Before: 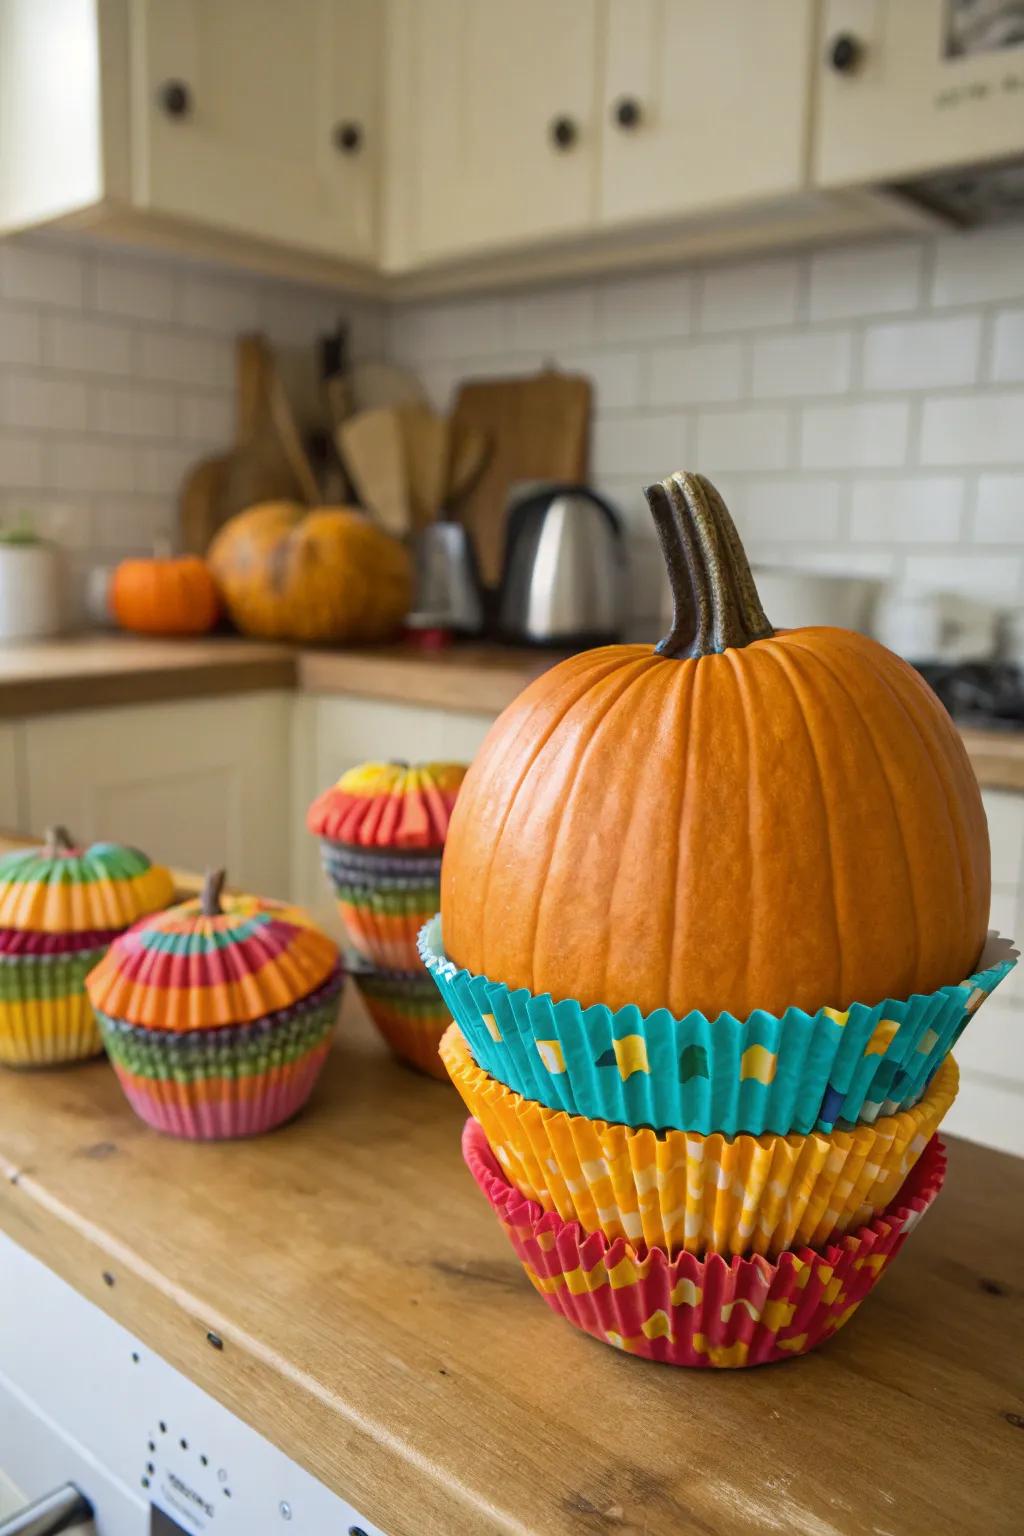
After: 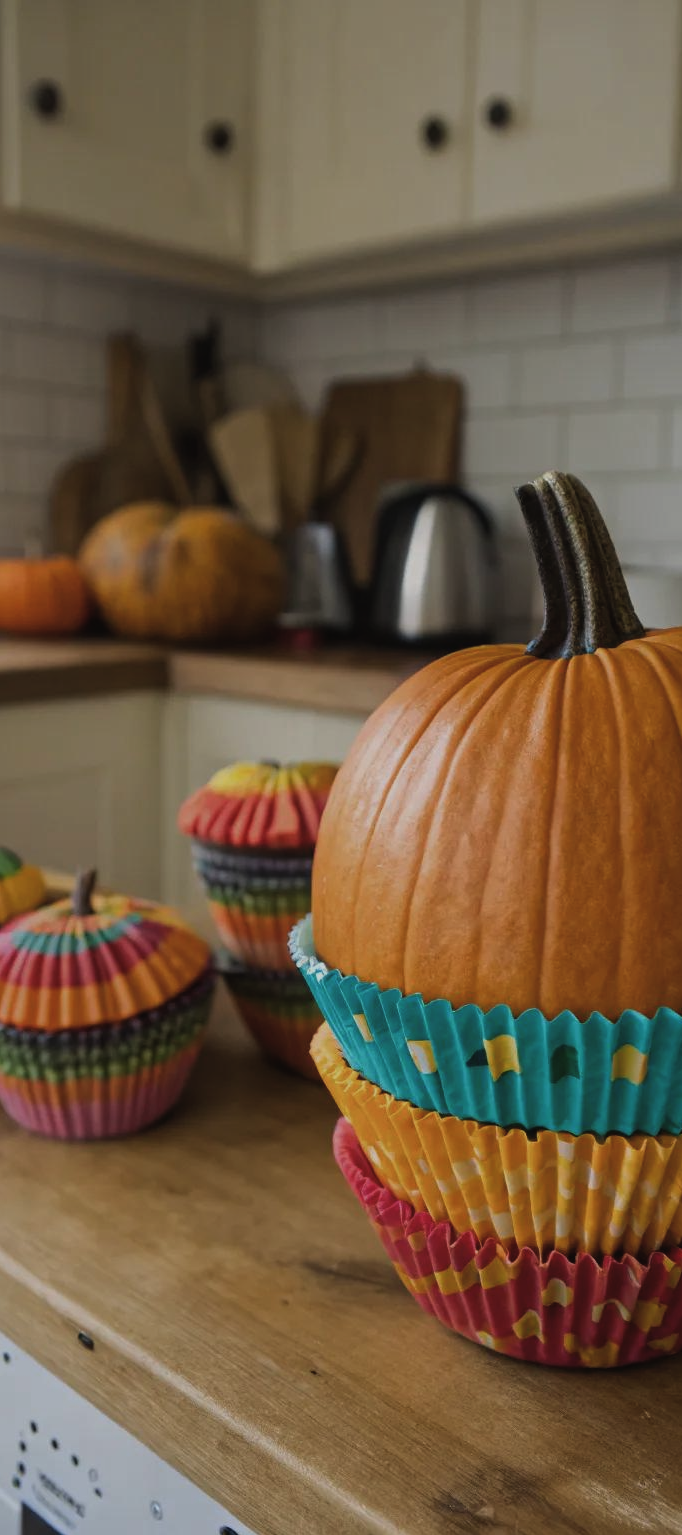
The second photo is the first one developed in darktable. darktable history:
exposure: black level correction -0.016, exposure -1.018 EV, compensate highlight preservation false
crop and rotate: left 12.648%, right 20.685%
filmic rgb: black relative exposure -9.08 EV, white relative exposure 2.3 EV, hardness 7.49
